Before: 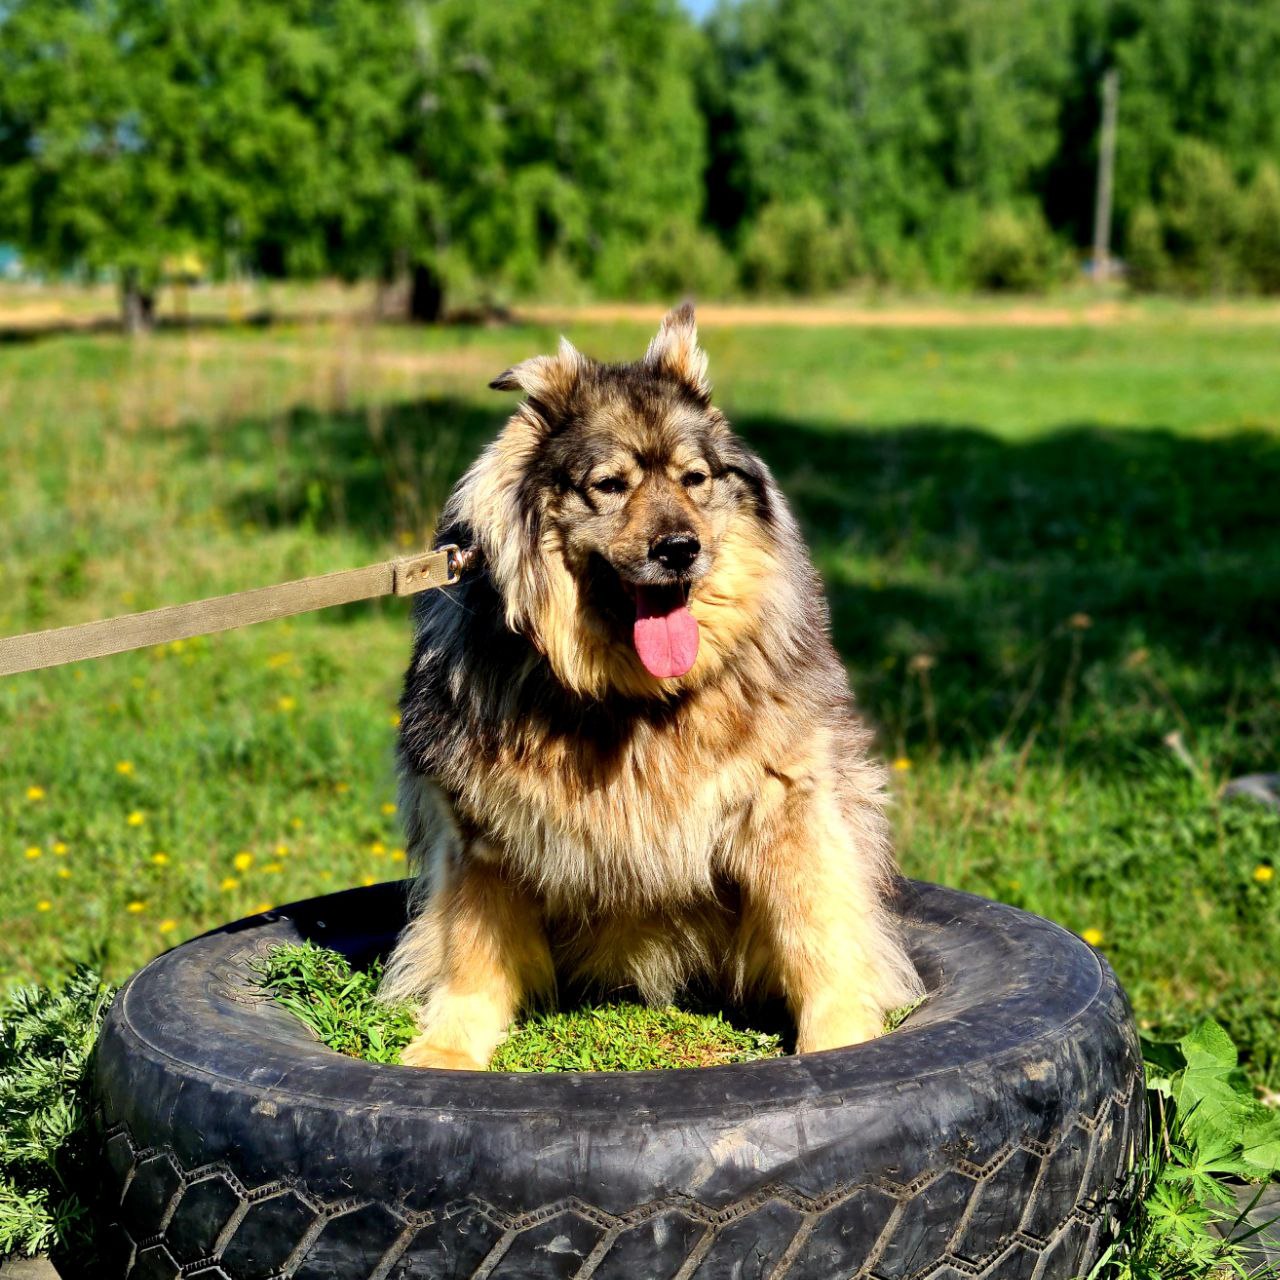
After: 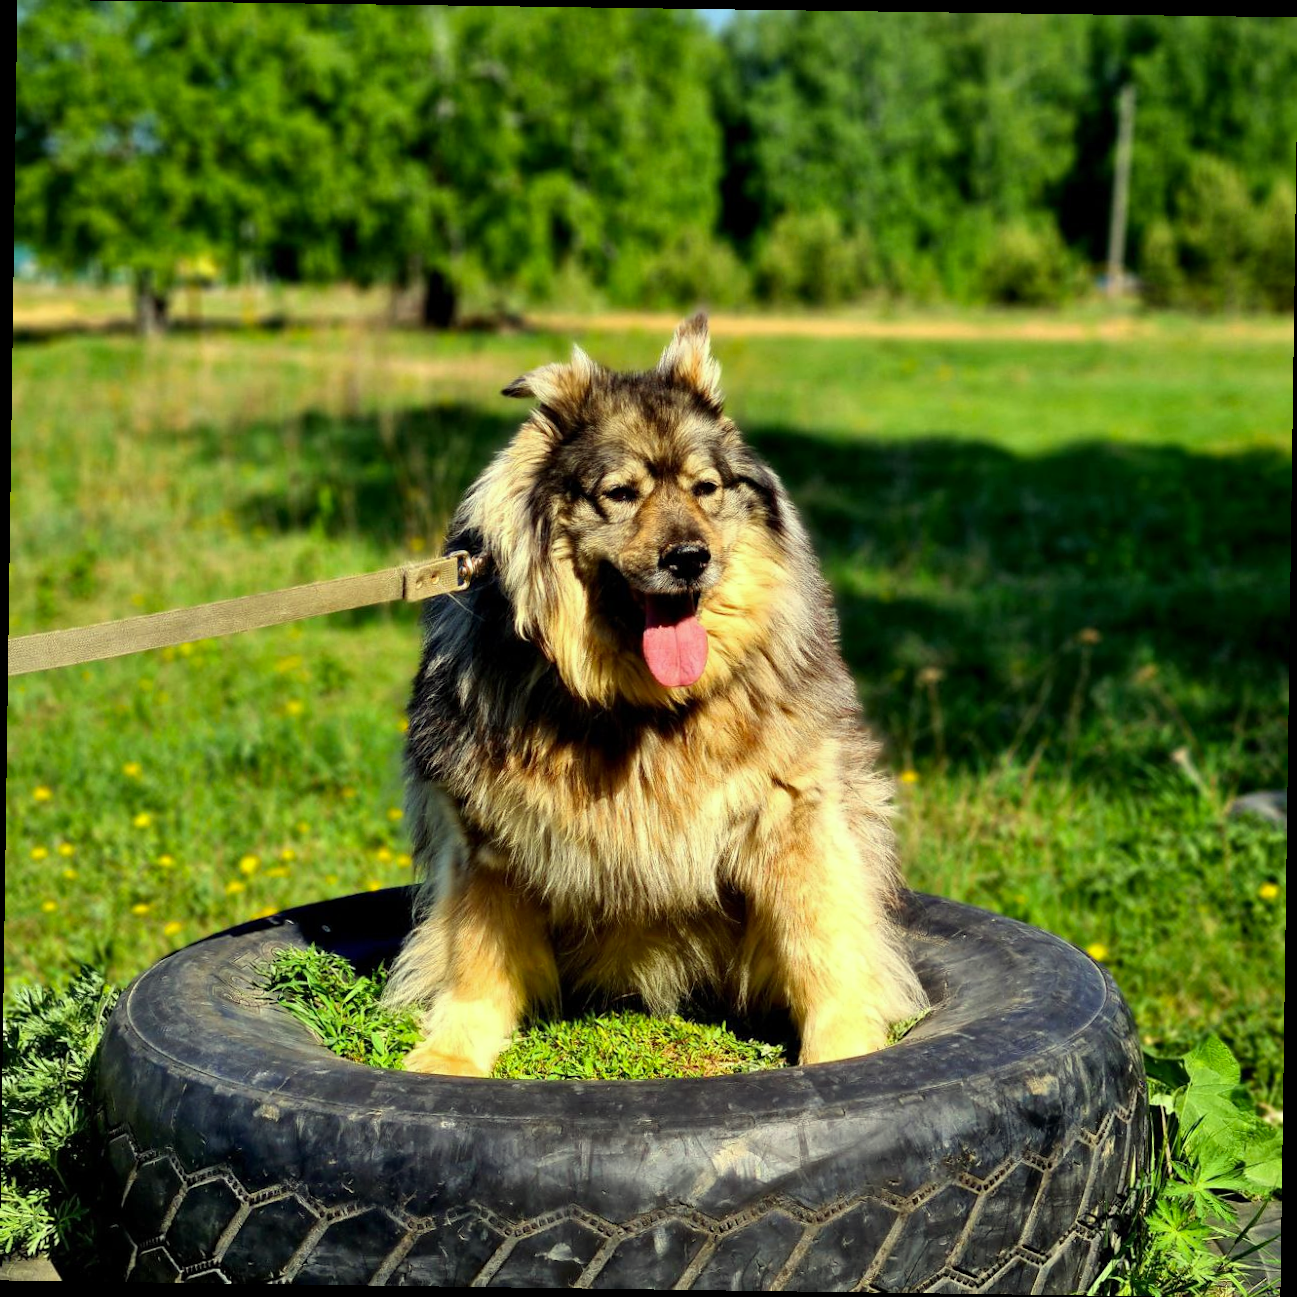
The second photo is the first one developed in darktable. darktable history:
rotate and perspective: rotation 0.8°, automatic cropping off
color correction: highlights a* -5.94, highlights b* 11.19
